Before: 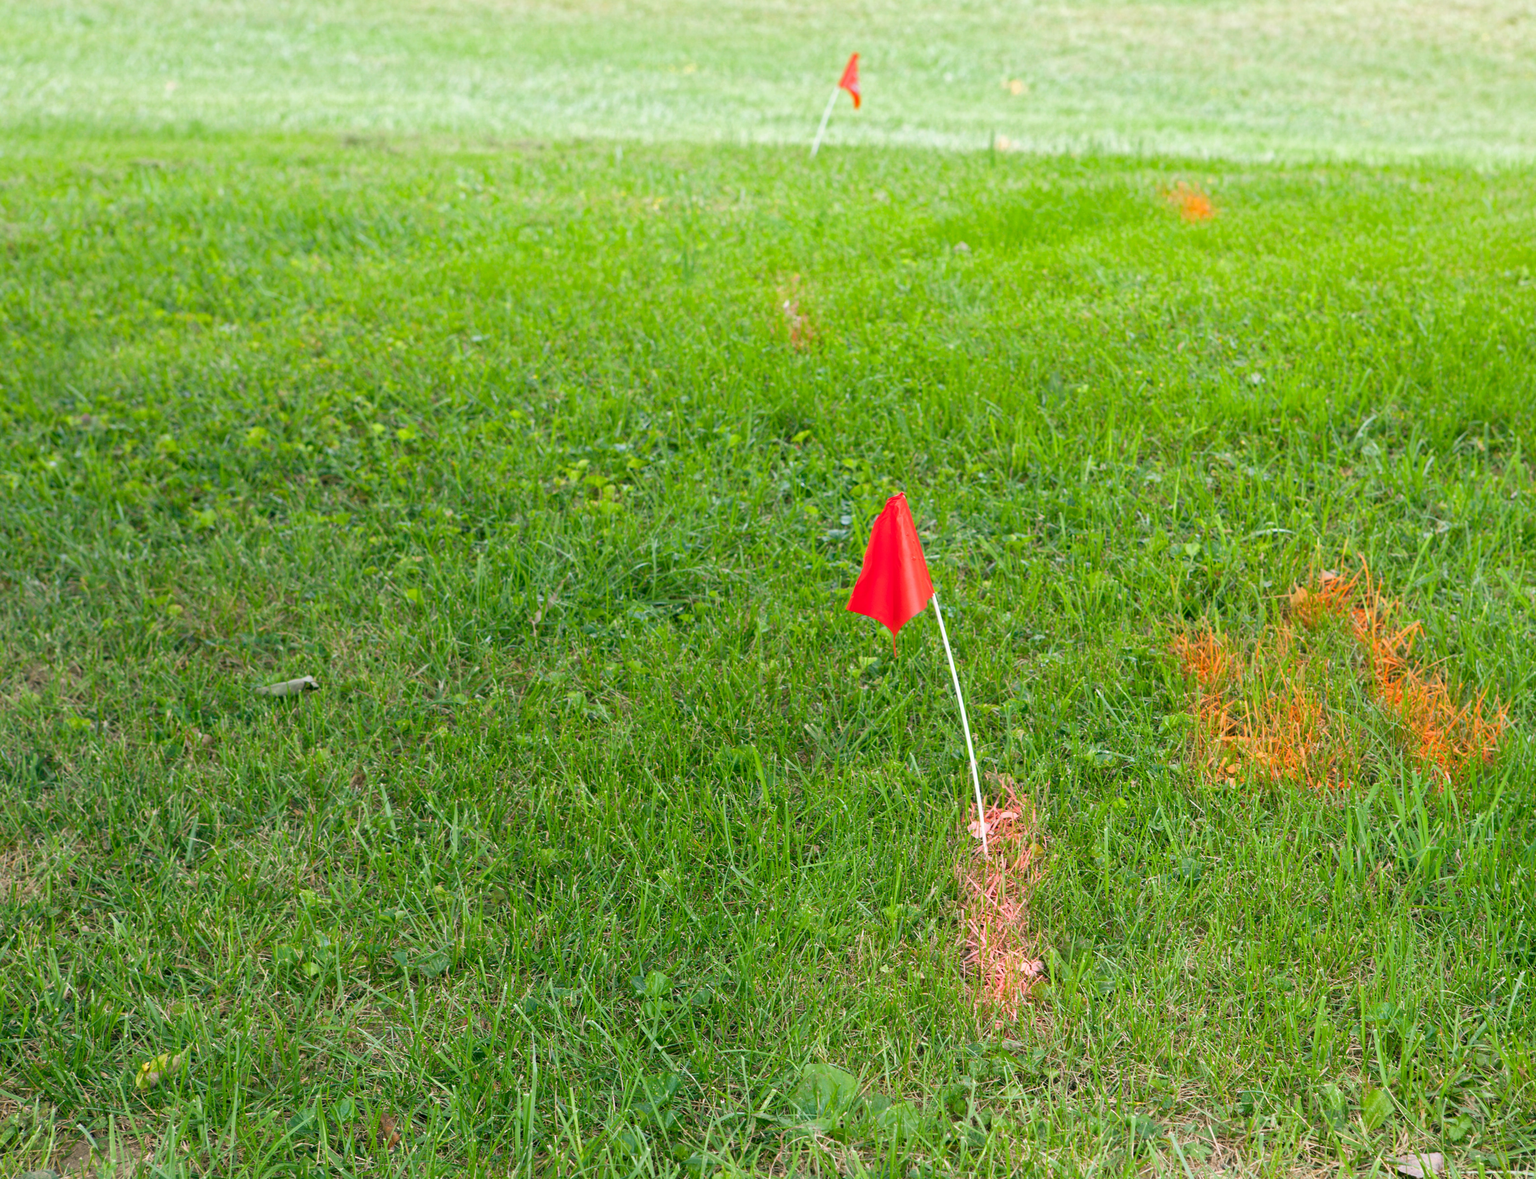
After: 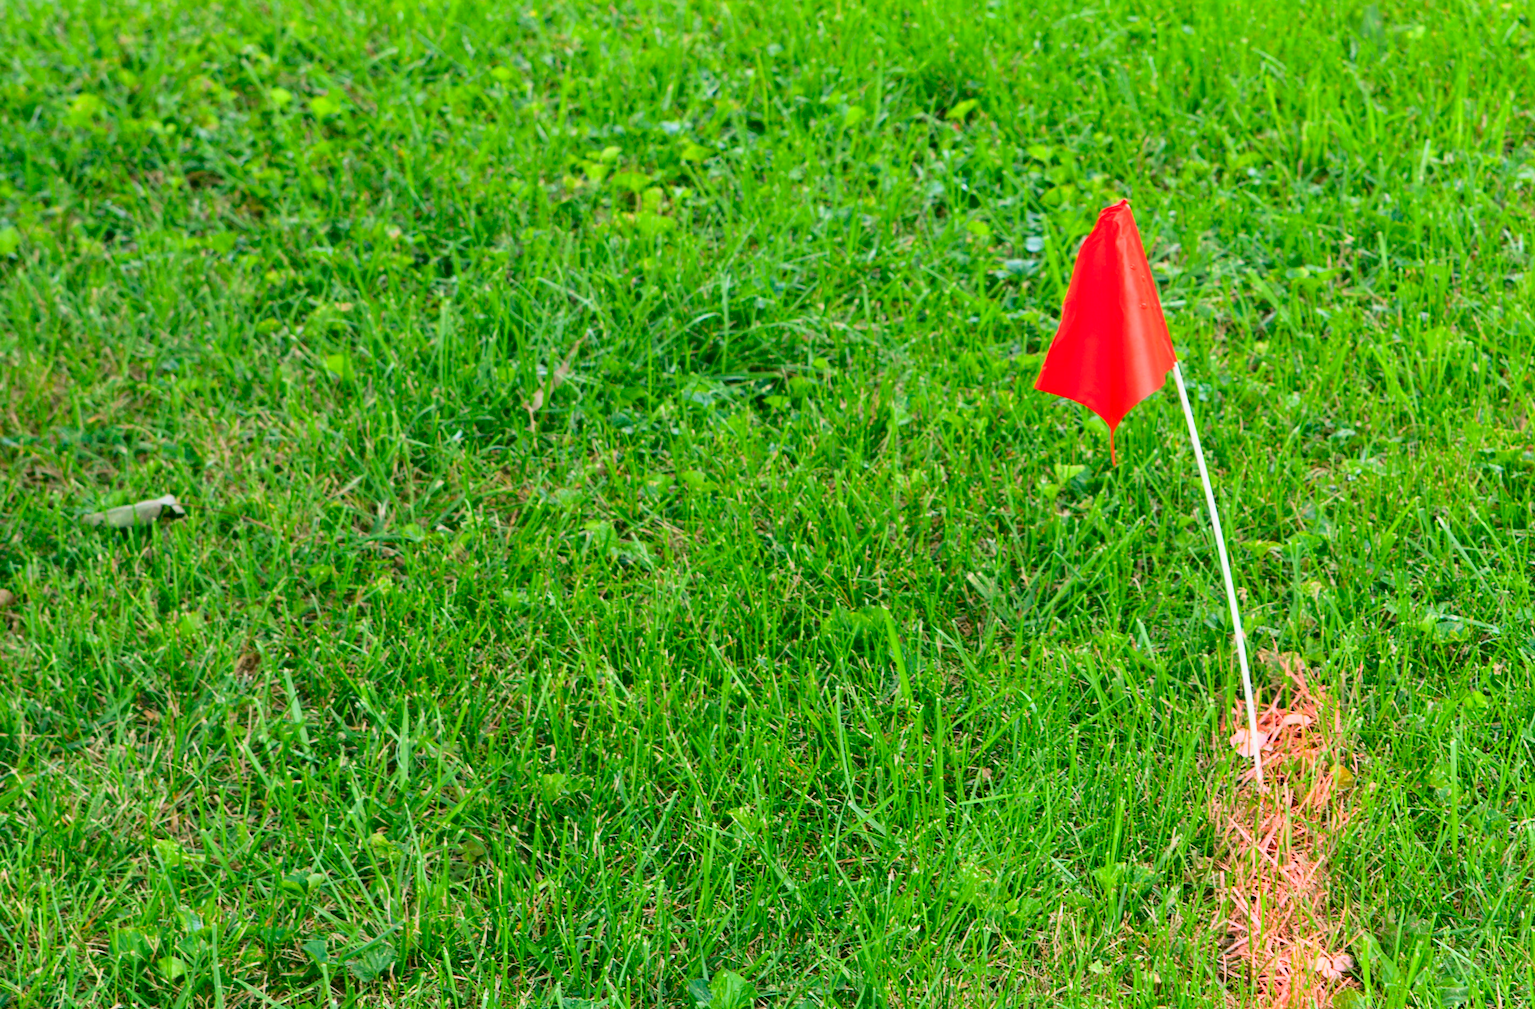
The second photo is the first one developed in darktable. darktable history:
exposure: compensate exposure bias true, compensate highlight preservation false
crop: left 13.312%, top 31.28%, right 24.627%, bottom 15.582%
tone curve: curves: ch0 [(0, 0.023) (0.132, 0.075) (0.256, 0.2) (0.454, 0.495) (0.708, 0.78) (0.844, 0.896) (1, 0.98)]; ch1 [(0, 0) (0.37, 0.308) (0.478, 0.46) (0.499, 0.5) (0.513, 0.508) (0.526, 0.533) (0.59, 0.612) (0.764, 0.804) (1, 1)]; ch2 [(0, 0) (0.312, 0.313) (0.461, 0.454) (0.48, 0.477) (0.503, 0.5) (0.526, 0.54) (0.564, 0.595) (0.631, 0.676) (0.713, 0.767) (0.985, 0.966)], color space Lab, independent channels
